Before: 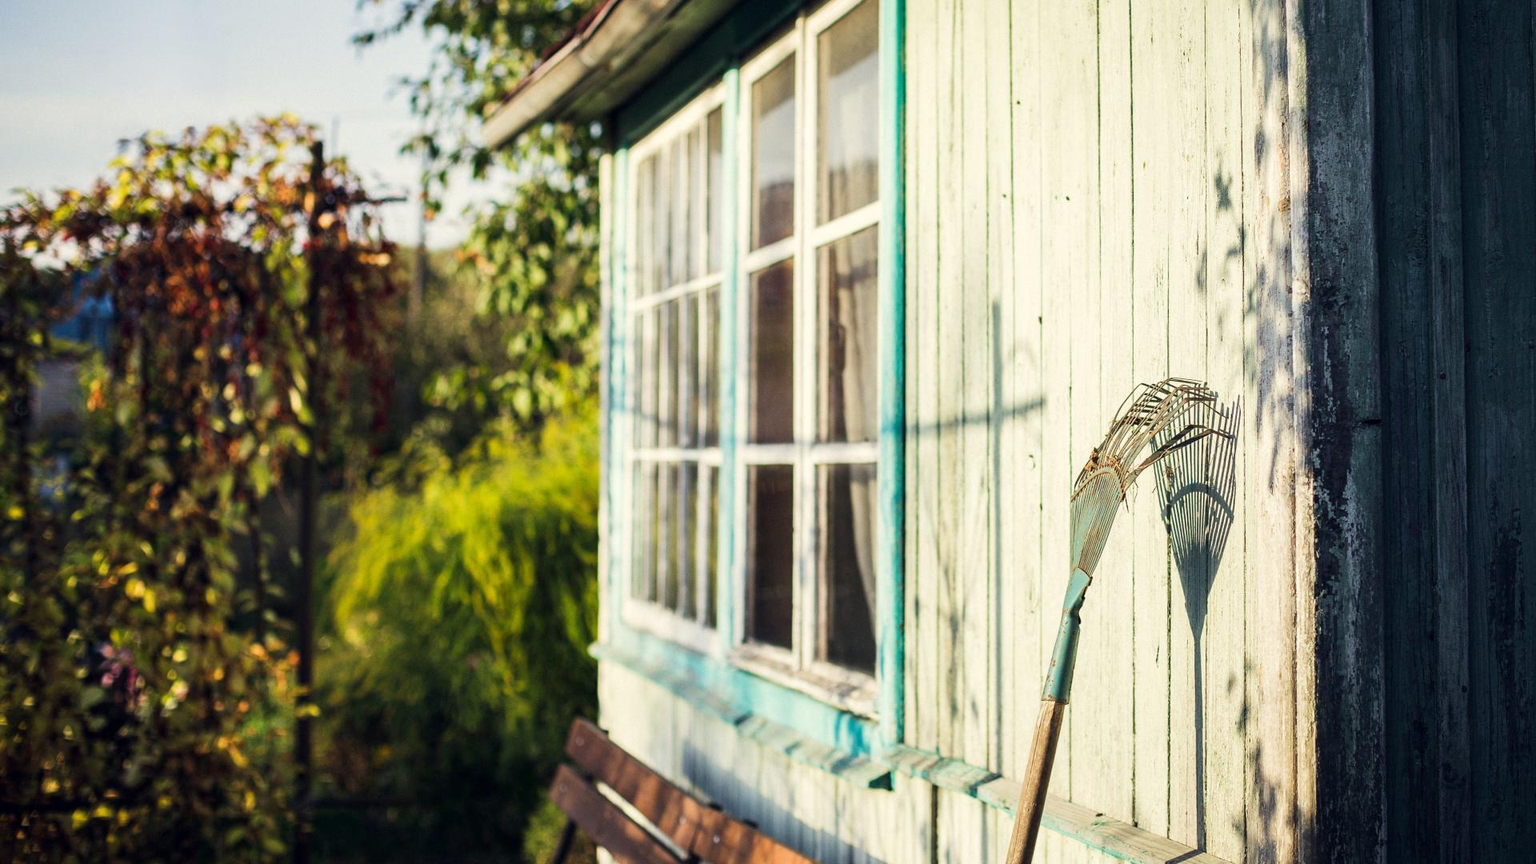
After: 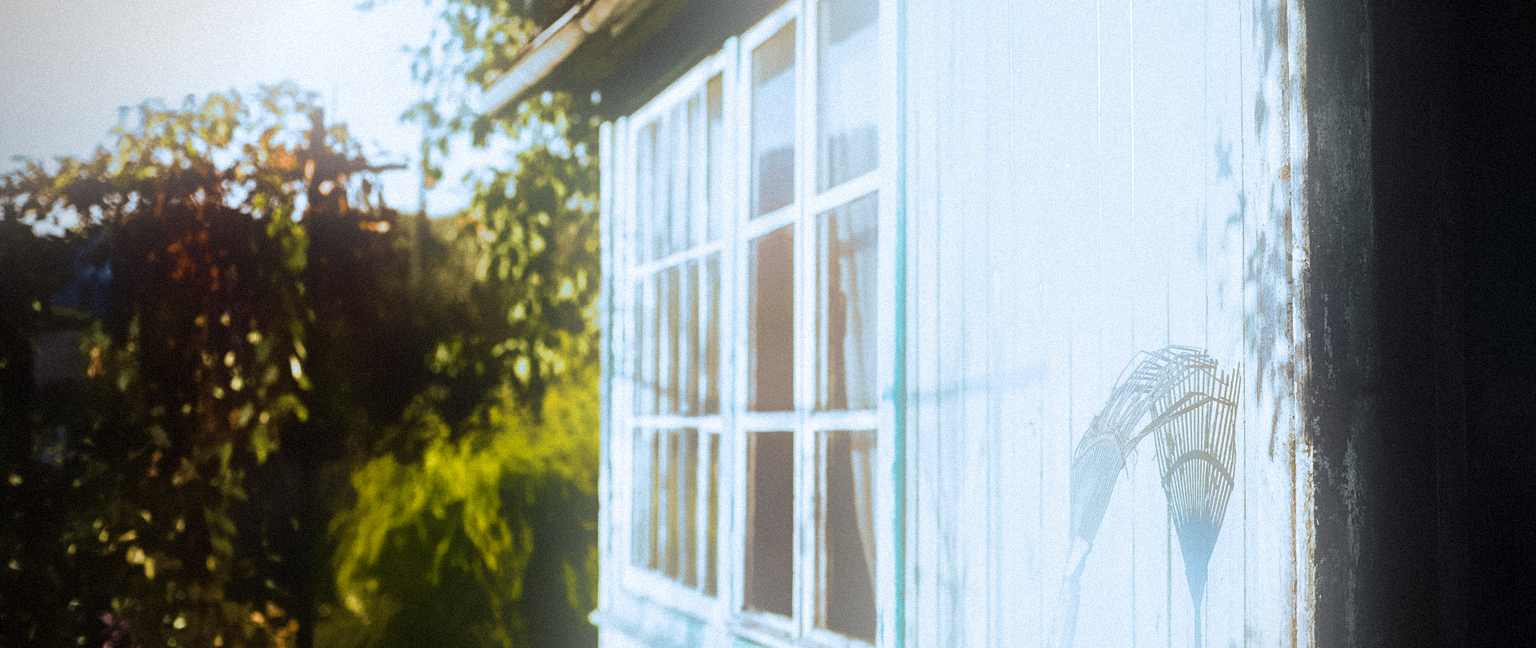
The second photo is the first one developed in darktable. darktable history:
crop: top 3.857%, bottom 21.132%
tone curve: curves: ch0 [(0, 0) (0.56, 0.467) (0.846, 0.934) (1, 1)]
rgb primaries: tint hue 3.14°, red hue -0.023, red purity 1.17, green hue 0.005, blue hue 0.049, blue purity 1
color calibration: x 0.329, y 0.345, temperature 5633 K
exposure: exposure -0.293 EV
split-toning: shadows › hue 351.18°, shadows › saturation 0.86, highlights › hue 218.82°, highlights › saturation 0.73, balance -19.167
bloom: threshold 82.5%, strength 16.25%
vignetting: fall-off start 75%, brightness -0.692, width/height ratio 1.084
surface blur: radius 20.94, red 0.03, green 0.083, blue 0.02
shadows and highlights: shadows -12.5, white point adjustment 4, highlights 28.33
